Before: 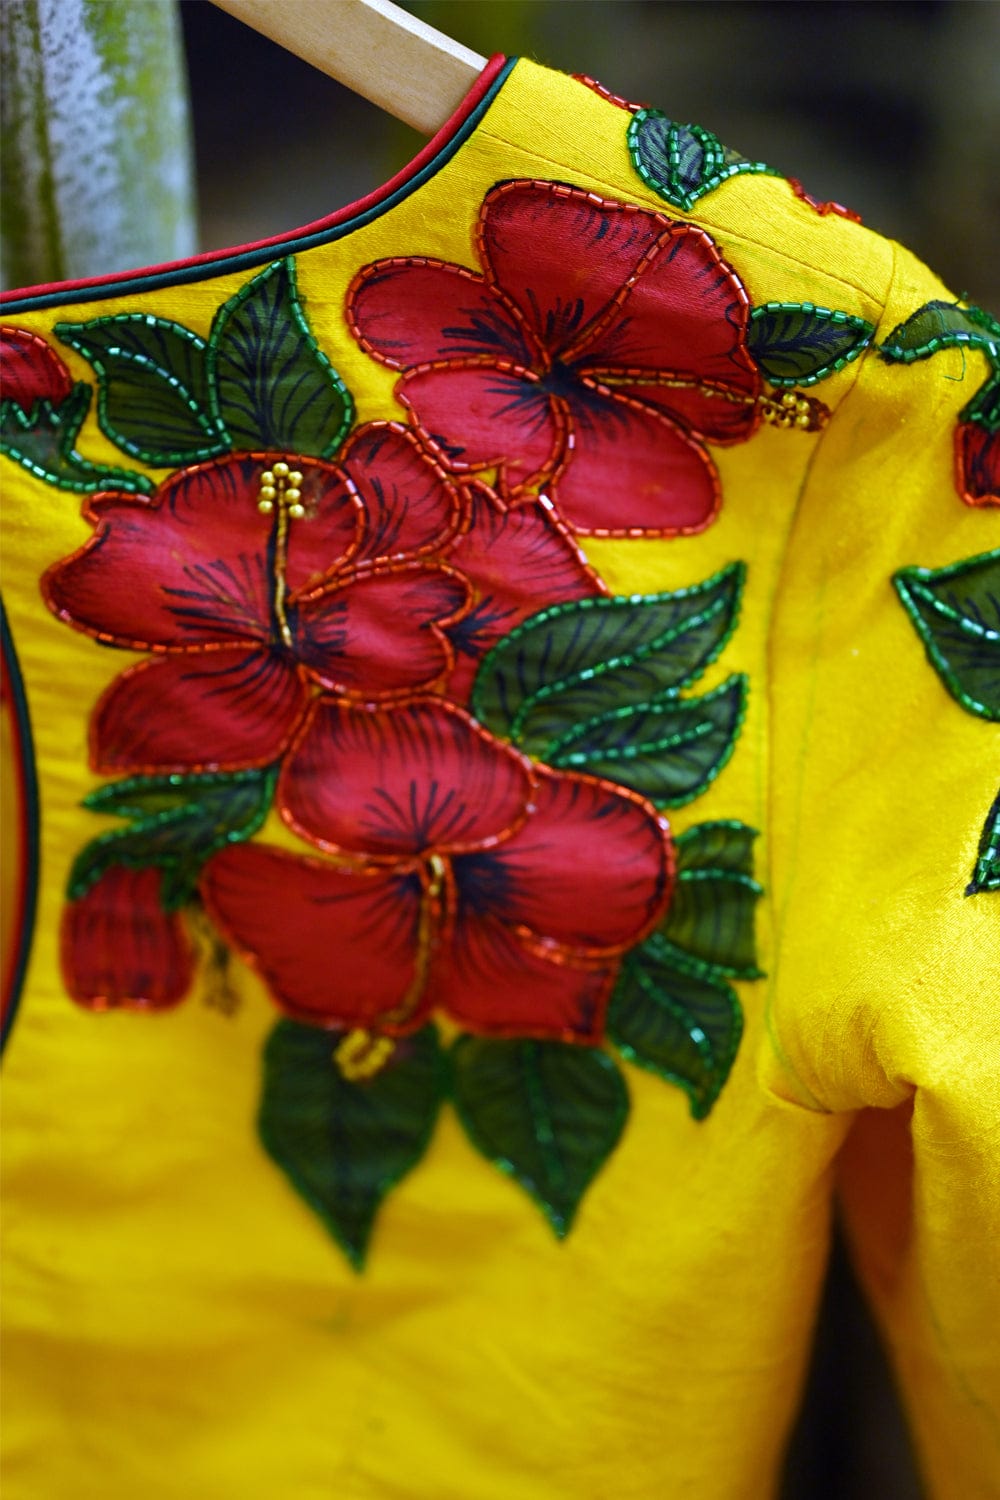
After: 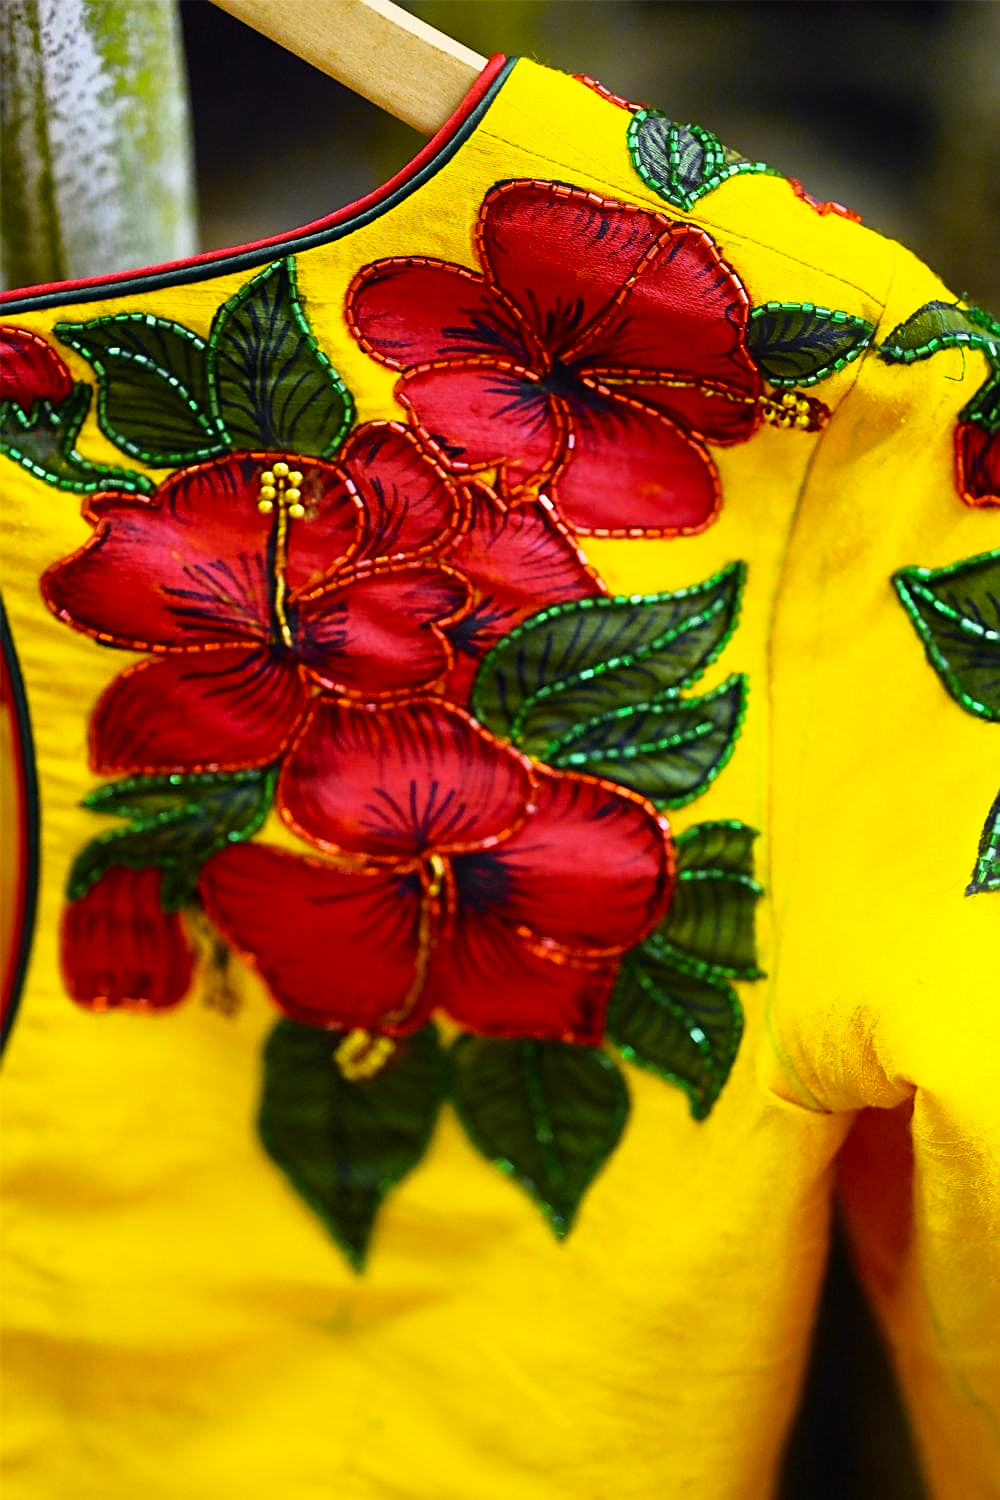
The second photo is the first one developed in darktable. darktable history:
bloom: size 9%, threshold 100%, strength 7%
color correction: highlights a* 1.39, highlights b* 17.83
base curve: curves: ch0 [(0, 0) (0.257, 0.25) (0.482, 0.586) (0.757, 0.871) (1, 1)]
tone curve: curves: ch0 [(0, 0.005) (0.103, 0.081) (0.196, 0.197) (0.391, 0.469) (0.491, 0.585) (0.638, 0.751) (0.822, 0.886) (0.997, 0.959)]; ch1 [(0, 0) (0.172, 0.123) (0.324, 0.253) (0.396, 0.388) (0.474, 0.479) (0.499, 0.498) (0.529, 0.528) (0.579, 0.614) (0.633, 0.677) (0.812, 0.856) (1, 1)]; ch2 [(0, 0) (0.411, 0.424) (0.459, 0.478) (0.5, 0.501) (0.517, 0.526) (0.553, 0.583) (0.609, 0.646) (0.708, 0.768) (0.839, 0.916) (1, 1)], color space Lab, independent channels, preserve colors none
sharpen: amount 0.55
